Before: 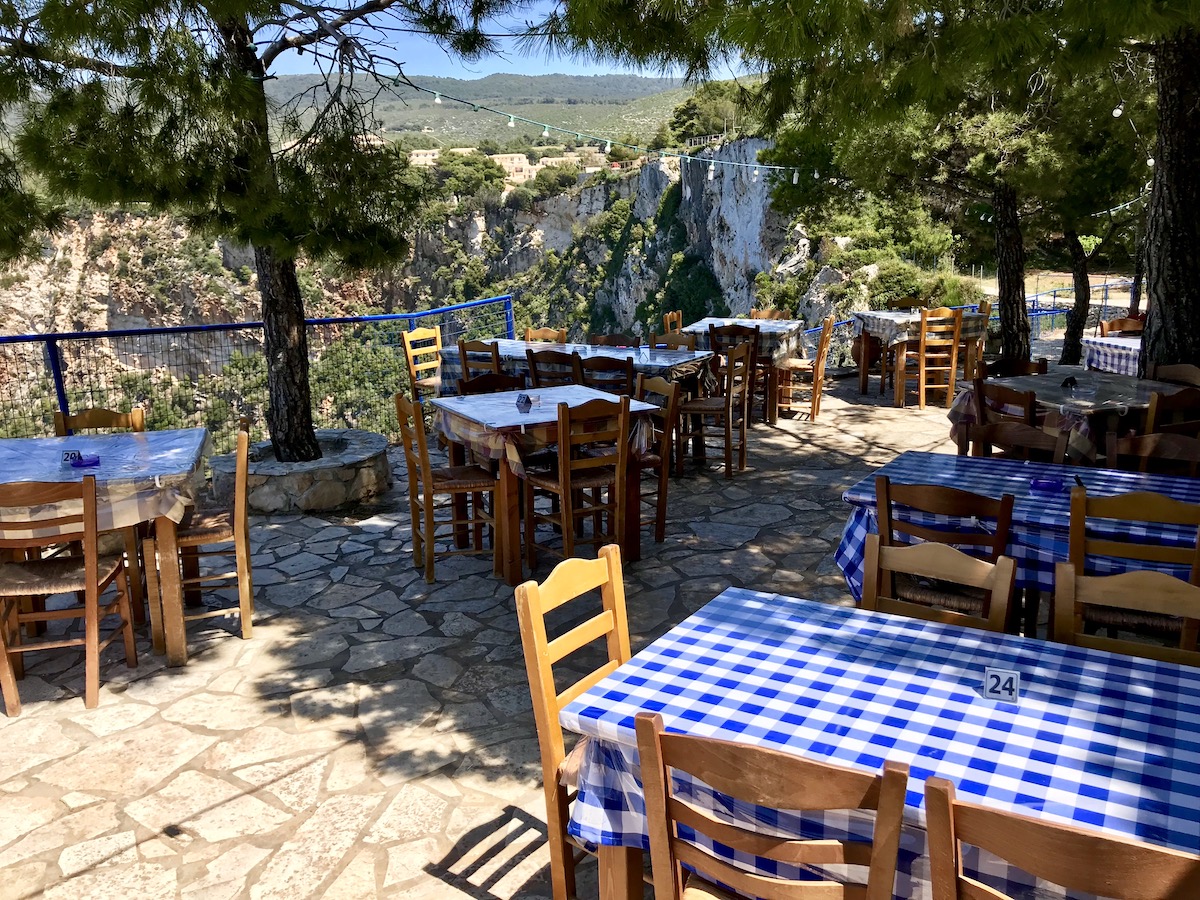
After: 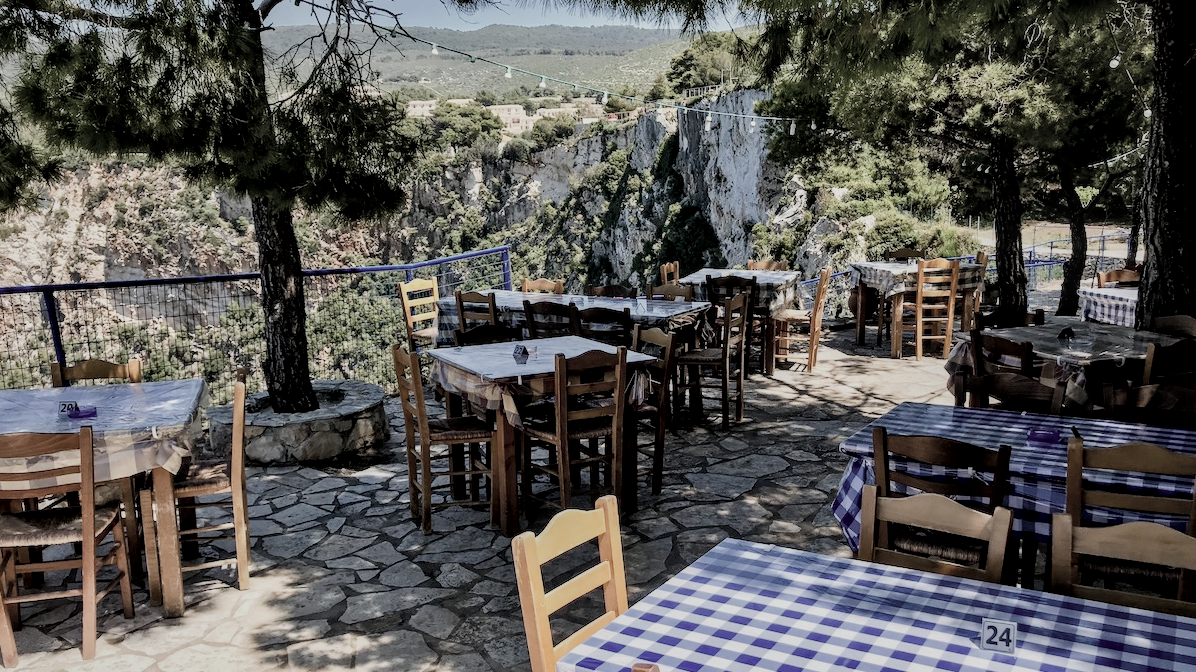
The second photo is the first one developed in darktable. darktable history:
filmic rgb: black relative exposure -7.65 EV, white relative exposure 4.56 EV, hardness 3.61
crop: left 0.311%, top 5.523%, bottom 19.774%
local contrast: detail 130%
contrast brightness saturation: saturation -0.085
color zones: curves: ch1 [(0, 0.292) (0.001, 0.292) (0.2, 0.264) (0.4, 0.248) (0.6, 0.248) (0.8, 0.264) (0.999, 0.292) (1, 0.292)]
shadows and highlights: shadows 29.91
tone equalizer: -8 EV -0.453 EV, -7 EV -0.389 EV, -6 EV -0.336 EV, -5 EV -0.182 EV, -3 EV 0.232 EV, -2 EV 0.354 EV, -1 EV 0.414 EV, +0 EV 0.403 EV
